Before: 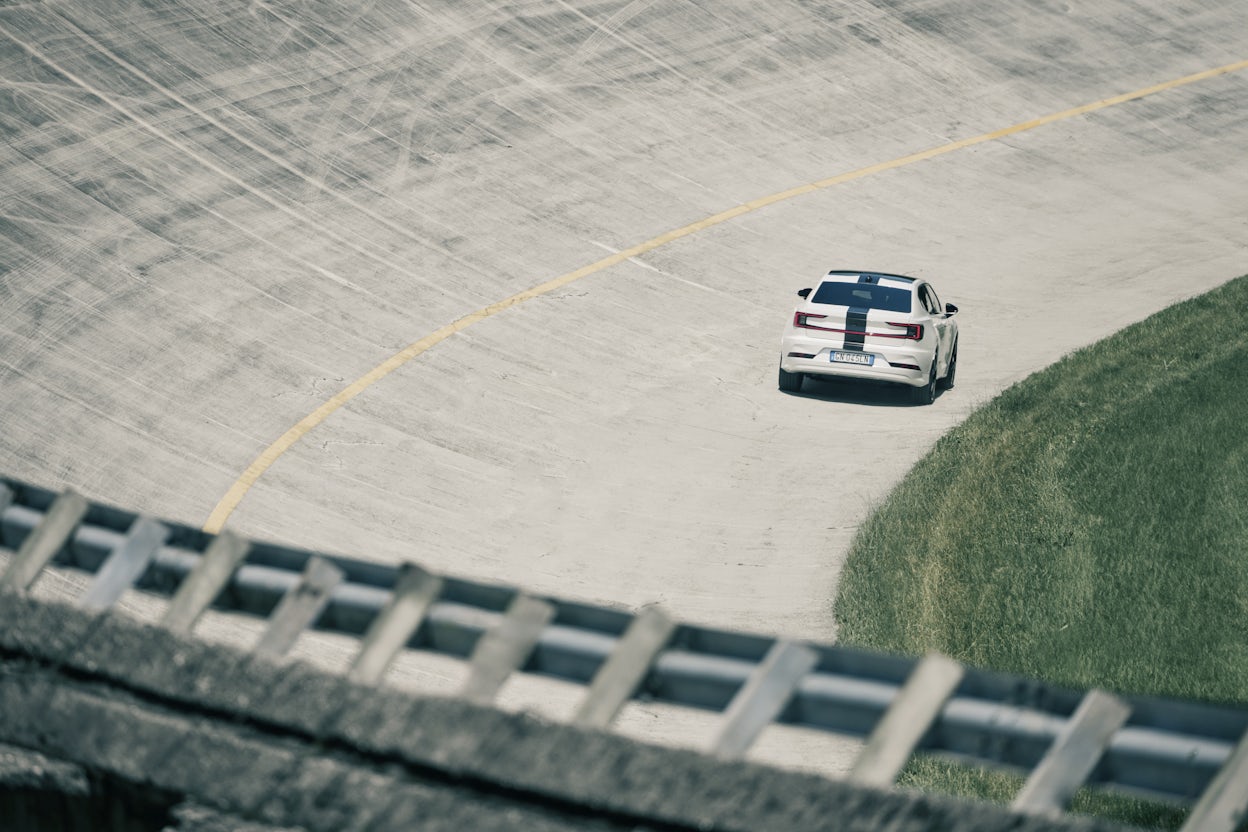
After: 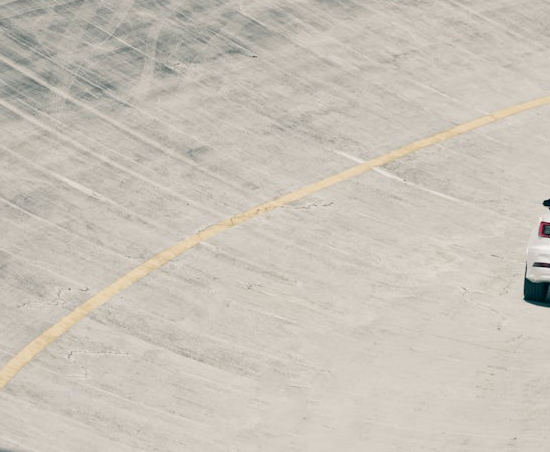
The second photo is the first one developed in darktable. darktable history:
crop: left 20.513%, top 10.902%, right 35.343%, bottom 34.654%
